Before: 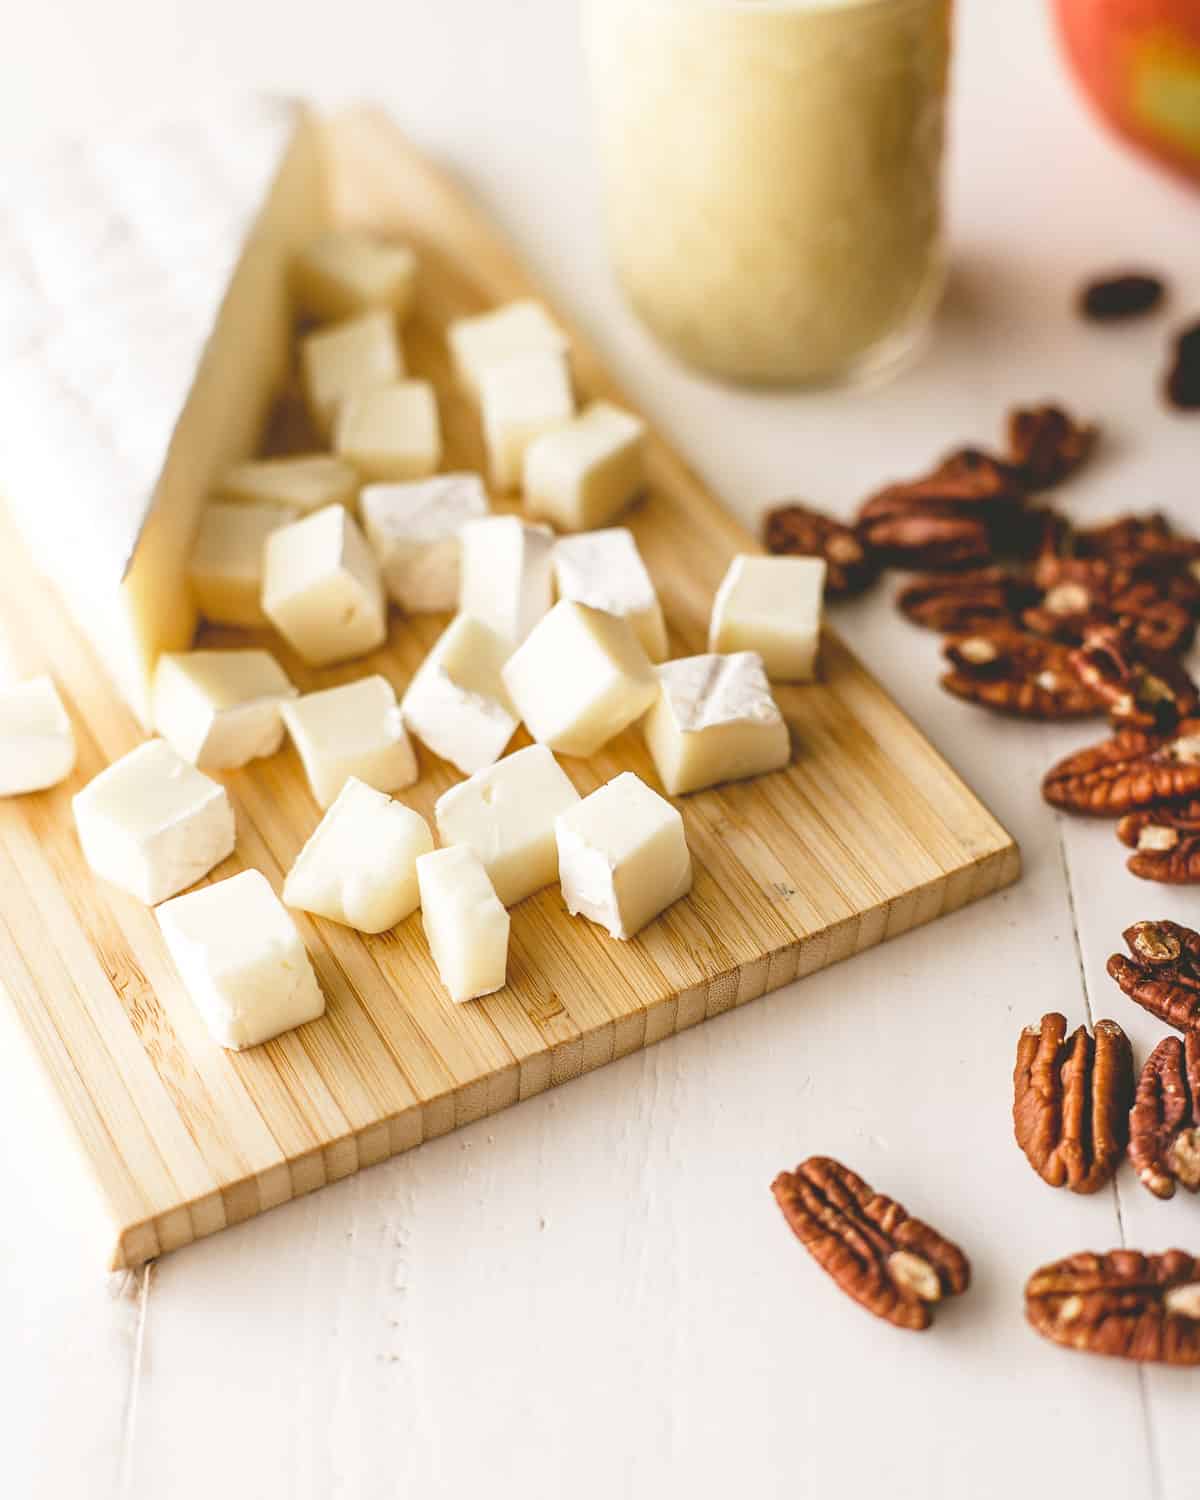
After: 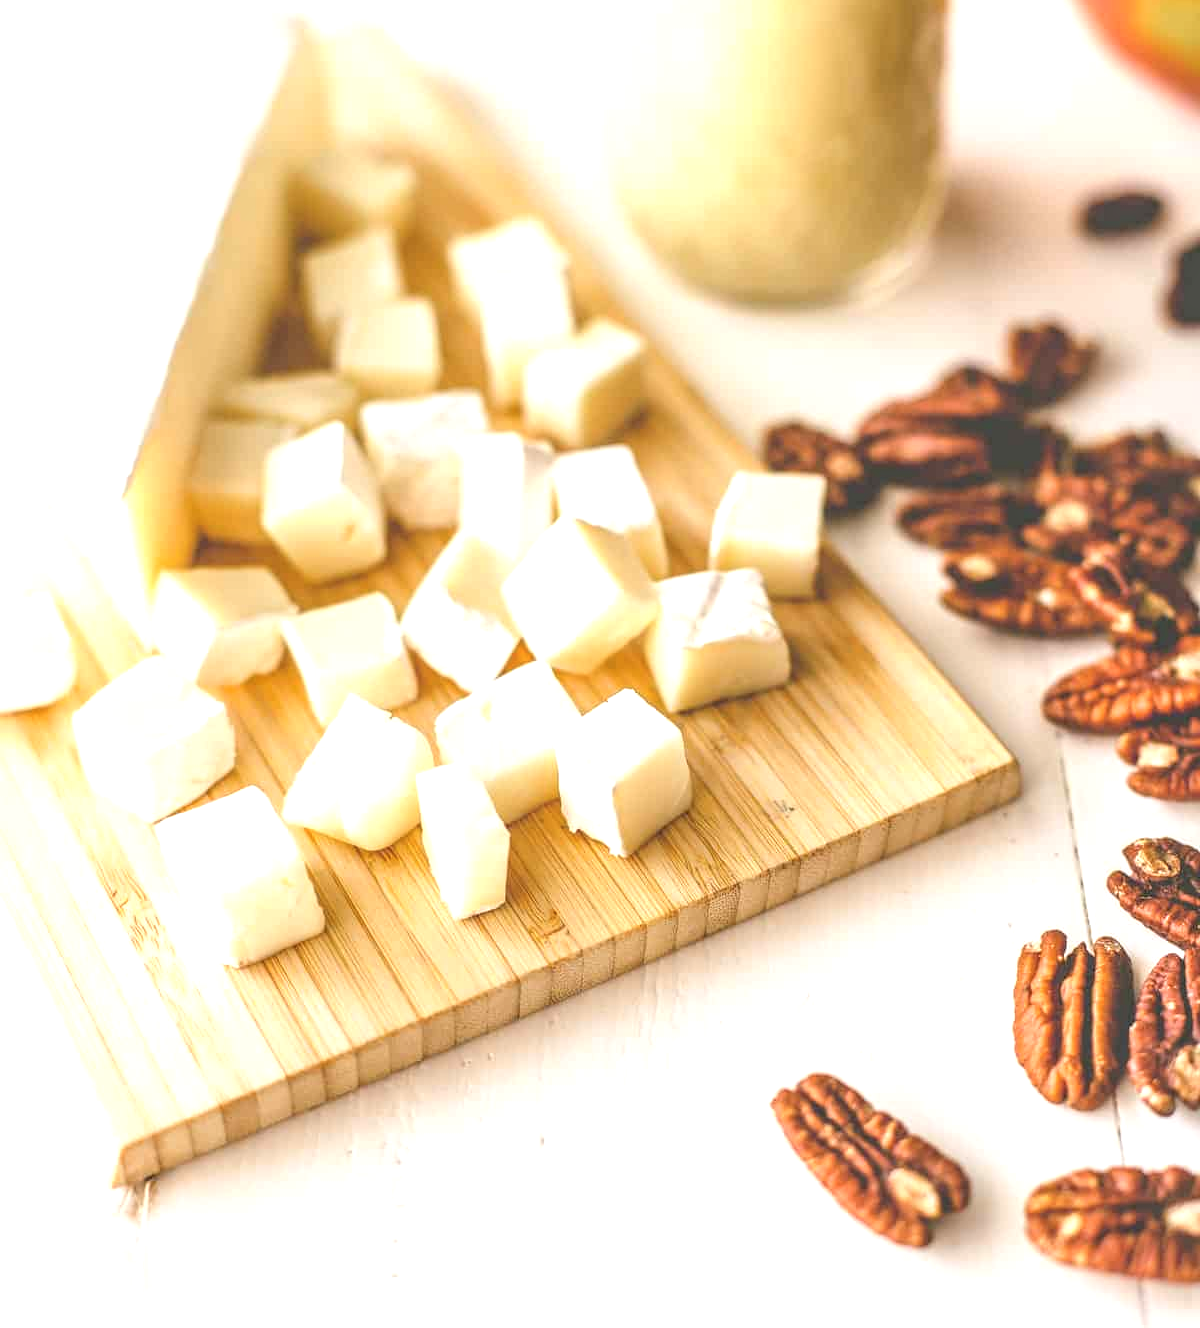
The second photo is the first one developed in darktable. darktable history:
crop and rotate: top 5.534%, bottom 5.893%
contrast brightness saturation: brightness 0.149
exposure: exposure 0.569 EV, compensate highlight preservation false
local contrast: on, module defaults
